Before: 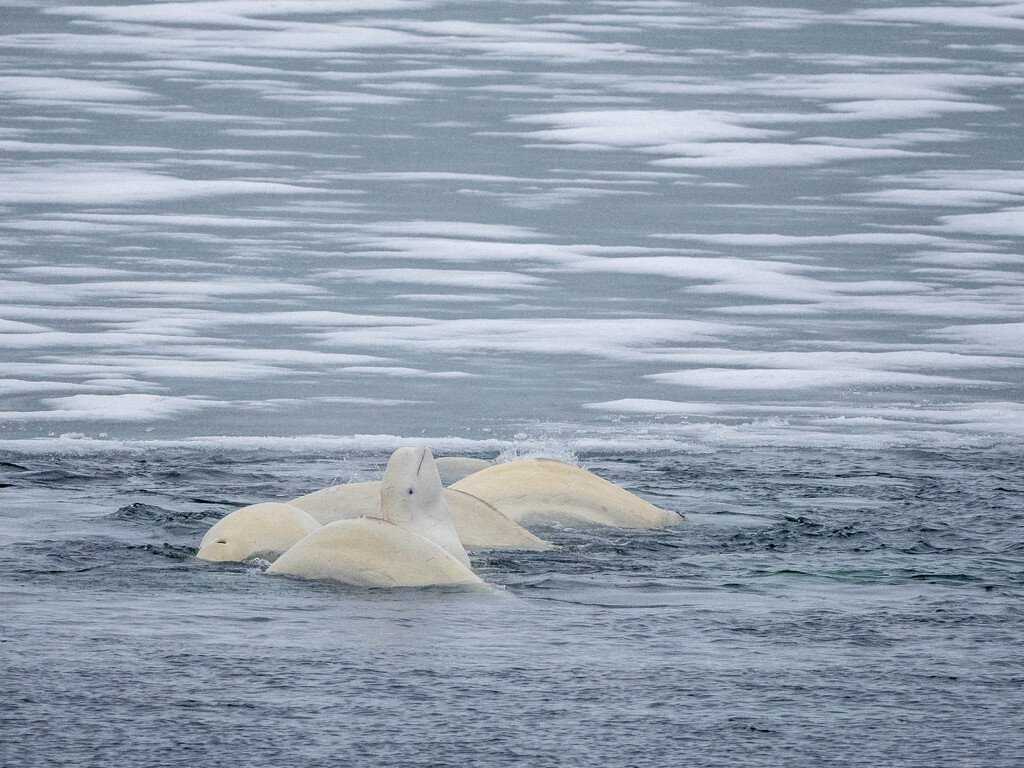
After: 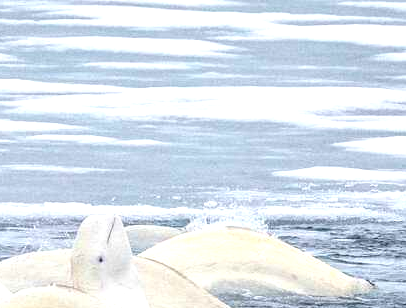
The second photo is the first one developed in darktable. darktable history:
exposure: black level correction 0, exposure 0.499 EV, compensate highlight preservation false
crop: left 30.36%, top 30.303%, right 29.975%, bottom 29.526%
tone equalizer: -8 EV -0.396 EV, -7 EV -0.386 EV, -6 EV -0.363 EV, -5 EV -0.233 EV, -3 EV 0.219 EV, -2 EV 0.342 EV, -1 EV 0.414 EV, +0 EV 0.423 EV, smoothing 1
